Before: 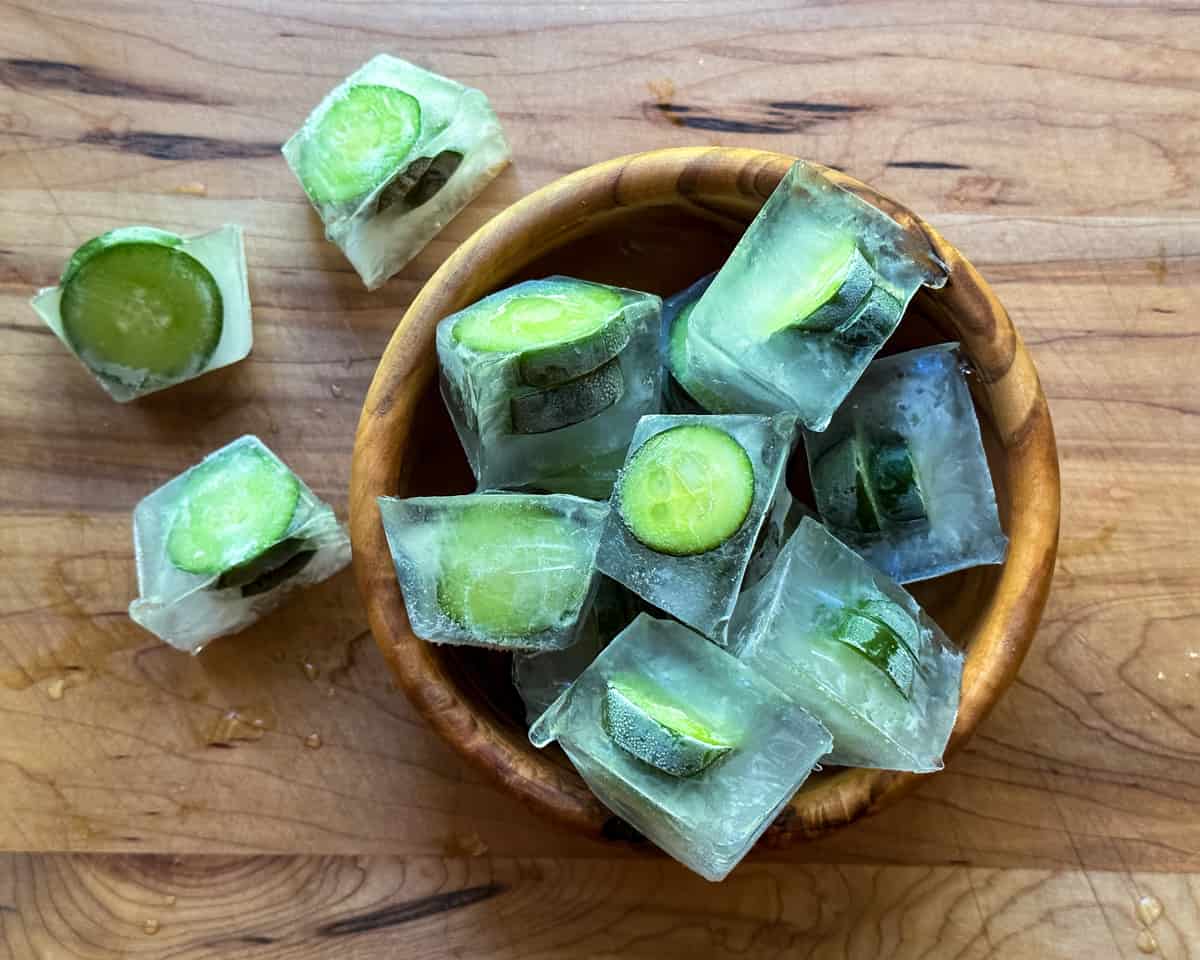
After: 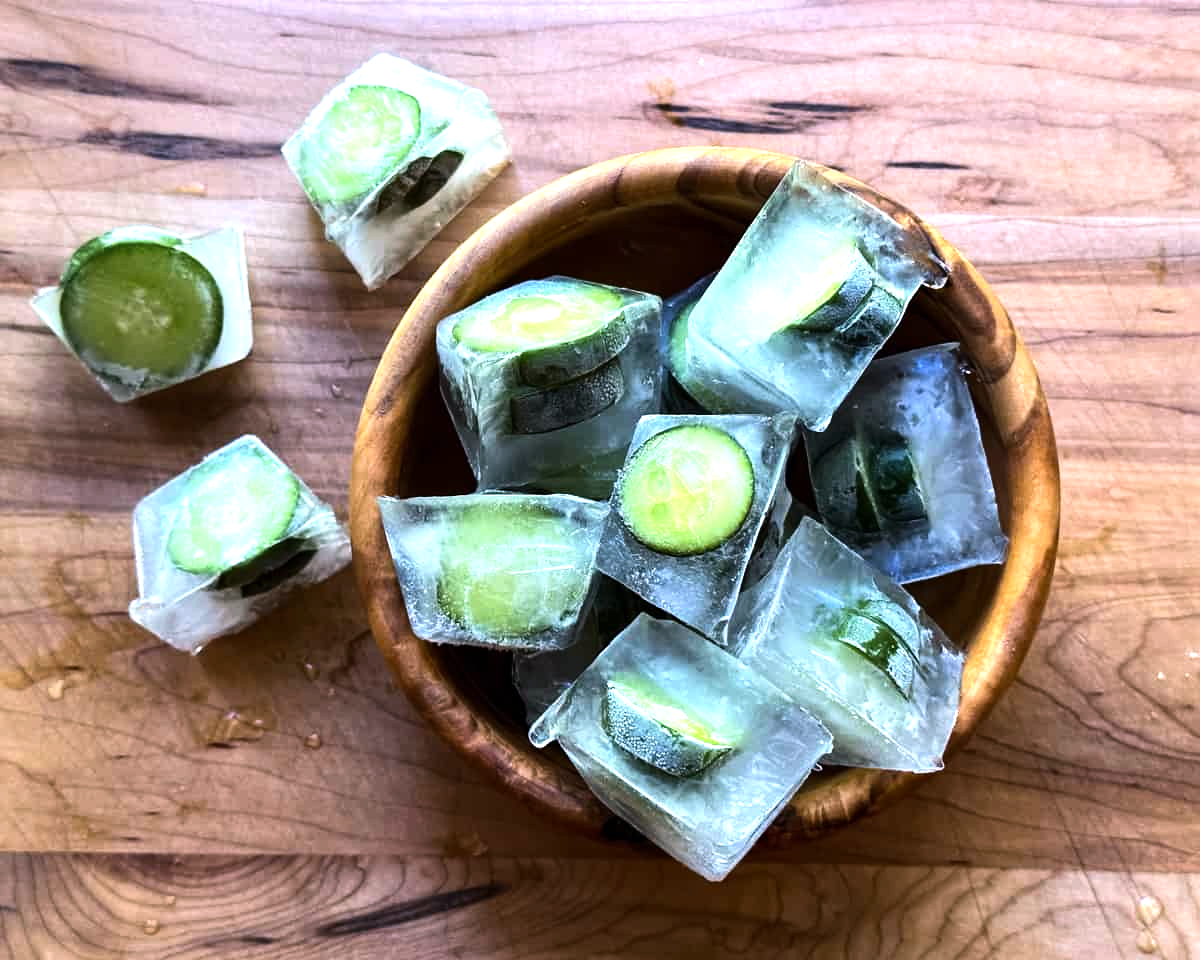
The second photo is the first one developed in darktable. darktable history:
tone equalizer: -8 EV -0.715 EV, -7 EV -0.702 EV, -6 EV -0.608 EV, -5 EV -0.407 EV, -3 EV 0.372 EV, -2 EV 0.6 EV, -1 EV 0.675 EV, +0 EV 0.766 EV, edges refinement/feathering 500, mask exposure compensation -1.57 EV, preserve details no
color calibration: output R [1.063, -0.012, -0.003, 0], output B [-0.079, 0.047, 1, 0], illuminant custom, x 0.371, y 0.381, temperature 4282.7 K
